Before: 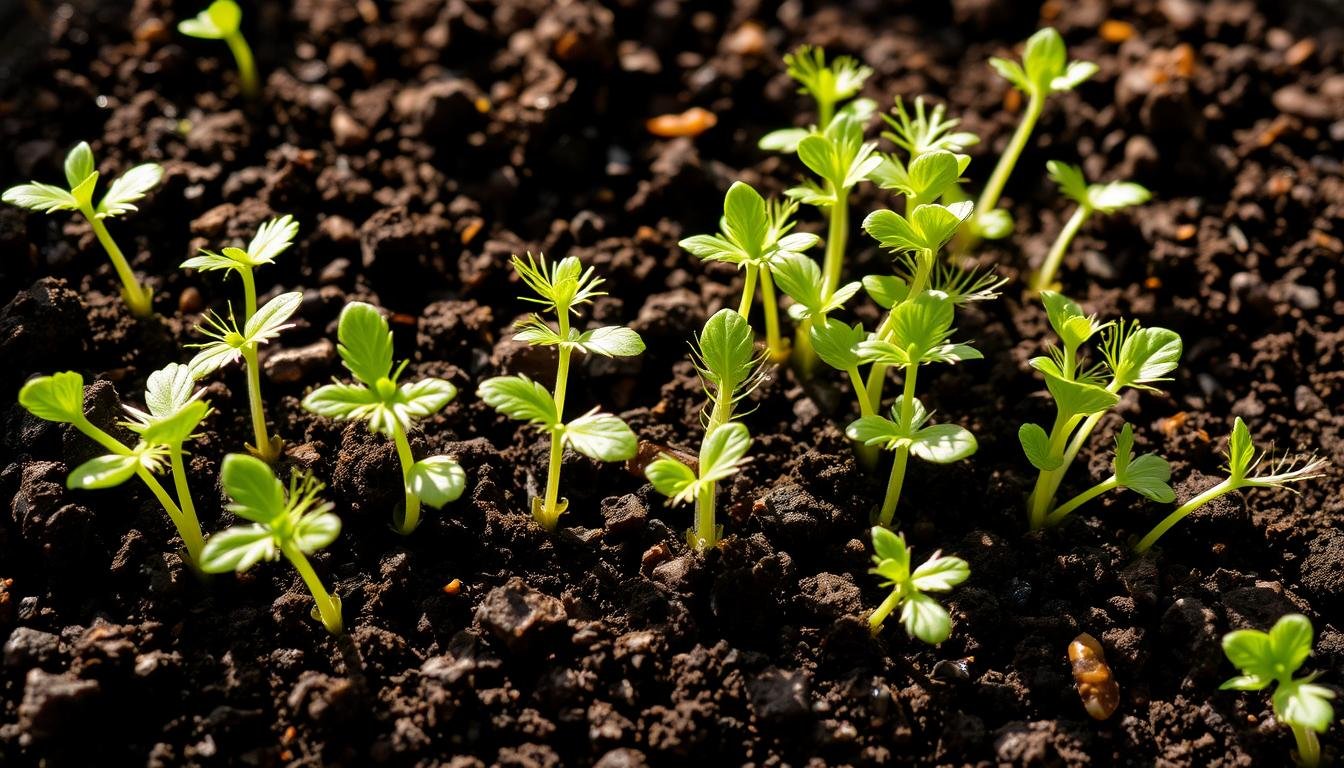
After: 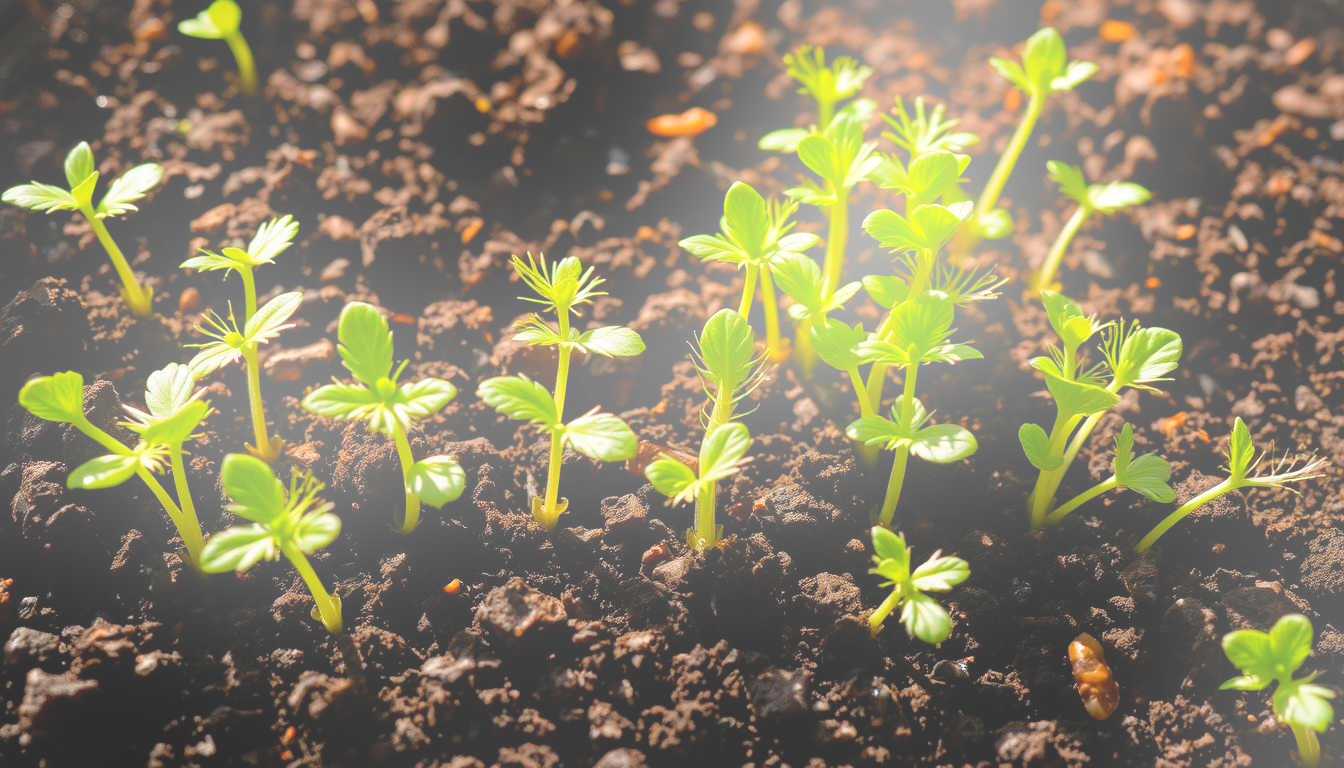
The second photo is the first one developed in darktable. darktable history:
bloom: size 25%, threshold 5%, strength 90%
